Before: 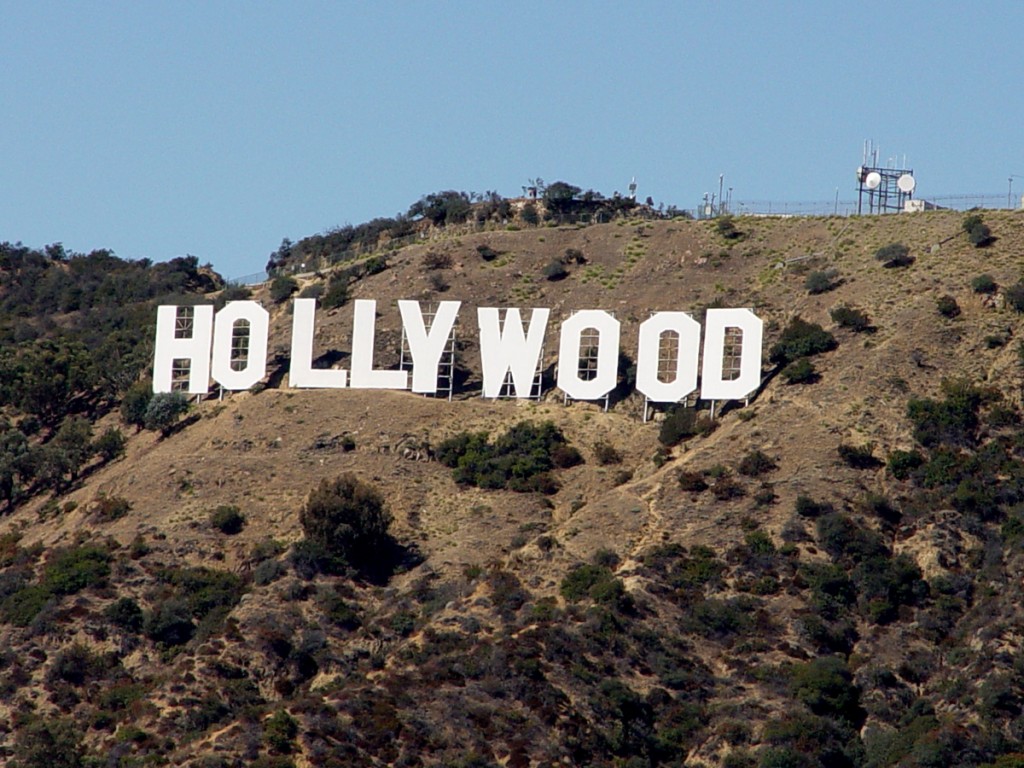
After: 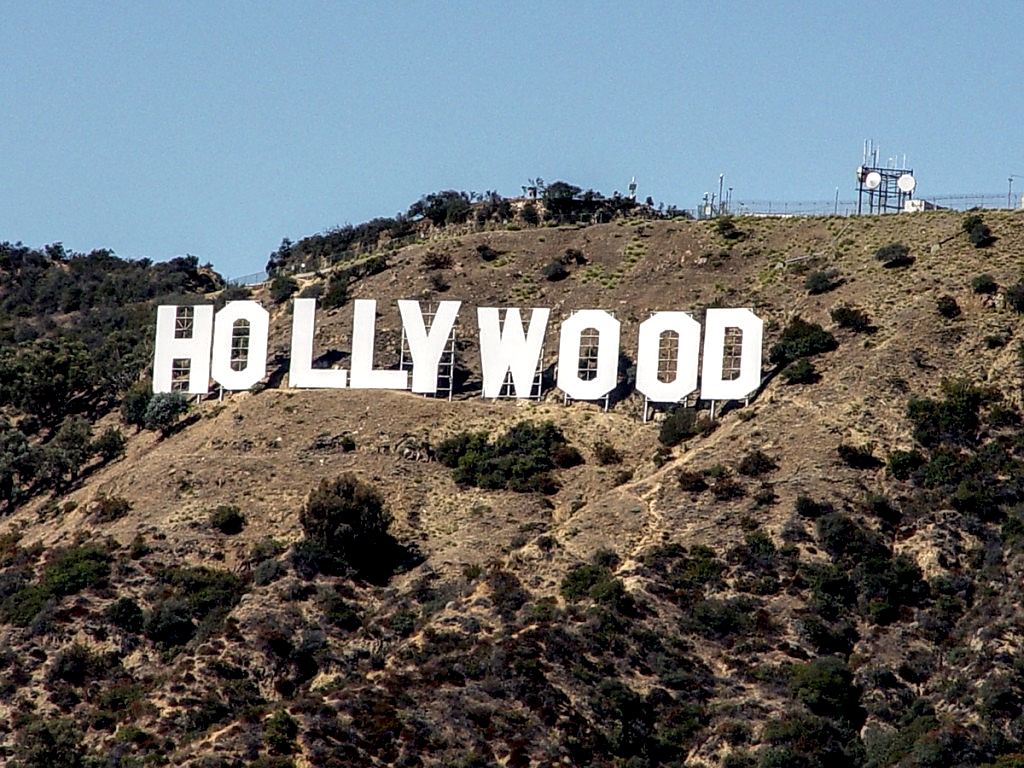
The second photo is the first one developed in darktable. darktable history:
sharpen: radius 0.969, amount 0.604
local contrast: highlights 60%, shadows 60%, detail 160%
